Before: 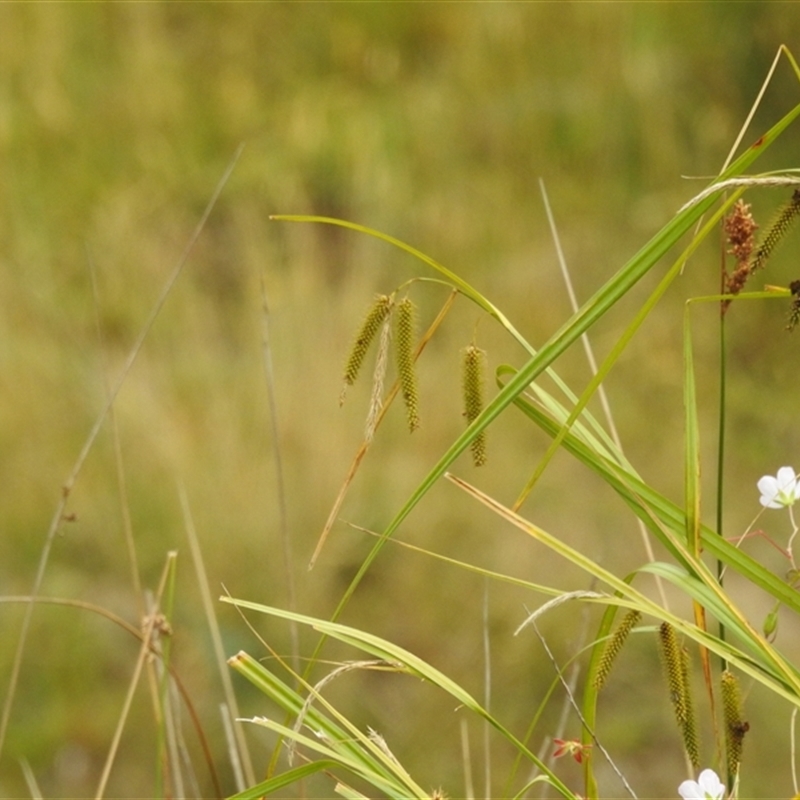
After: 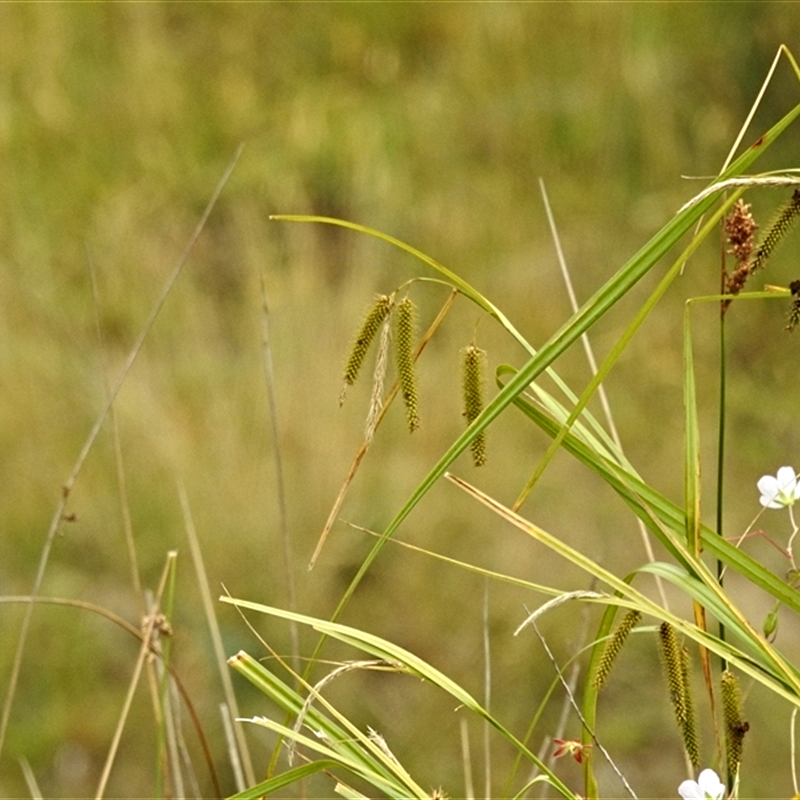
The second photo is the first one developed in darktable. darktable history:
contrast equalizer: octaves 7, y [[0.506, 0.531, 0.562, 0.606, 0.638, 0.669], [0.5 ×6], [0.5 ×6], [0 ×6], [0 ×6]]
